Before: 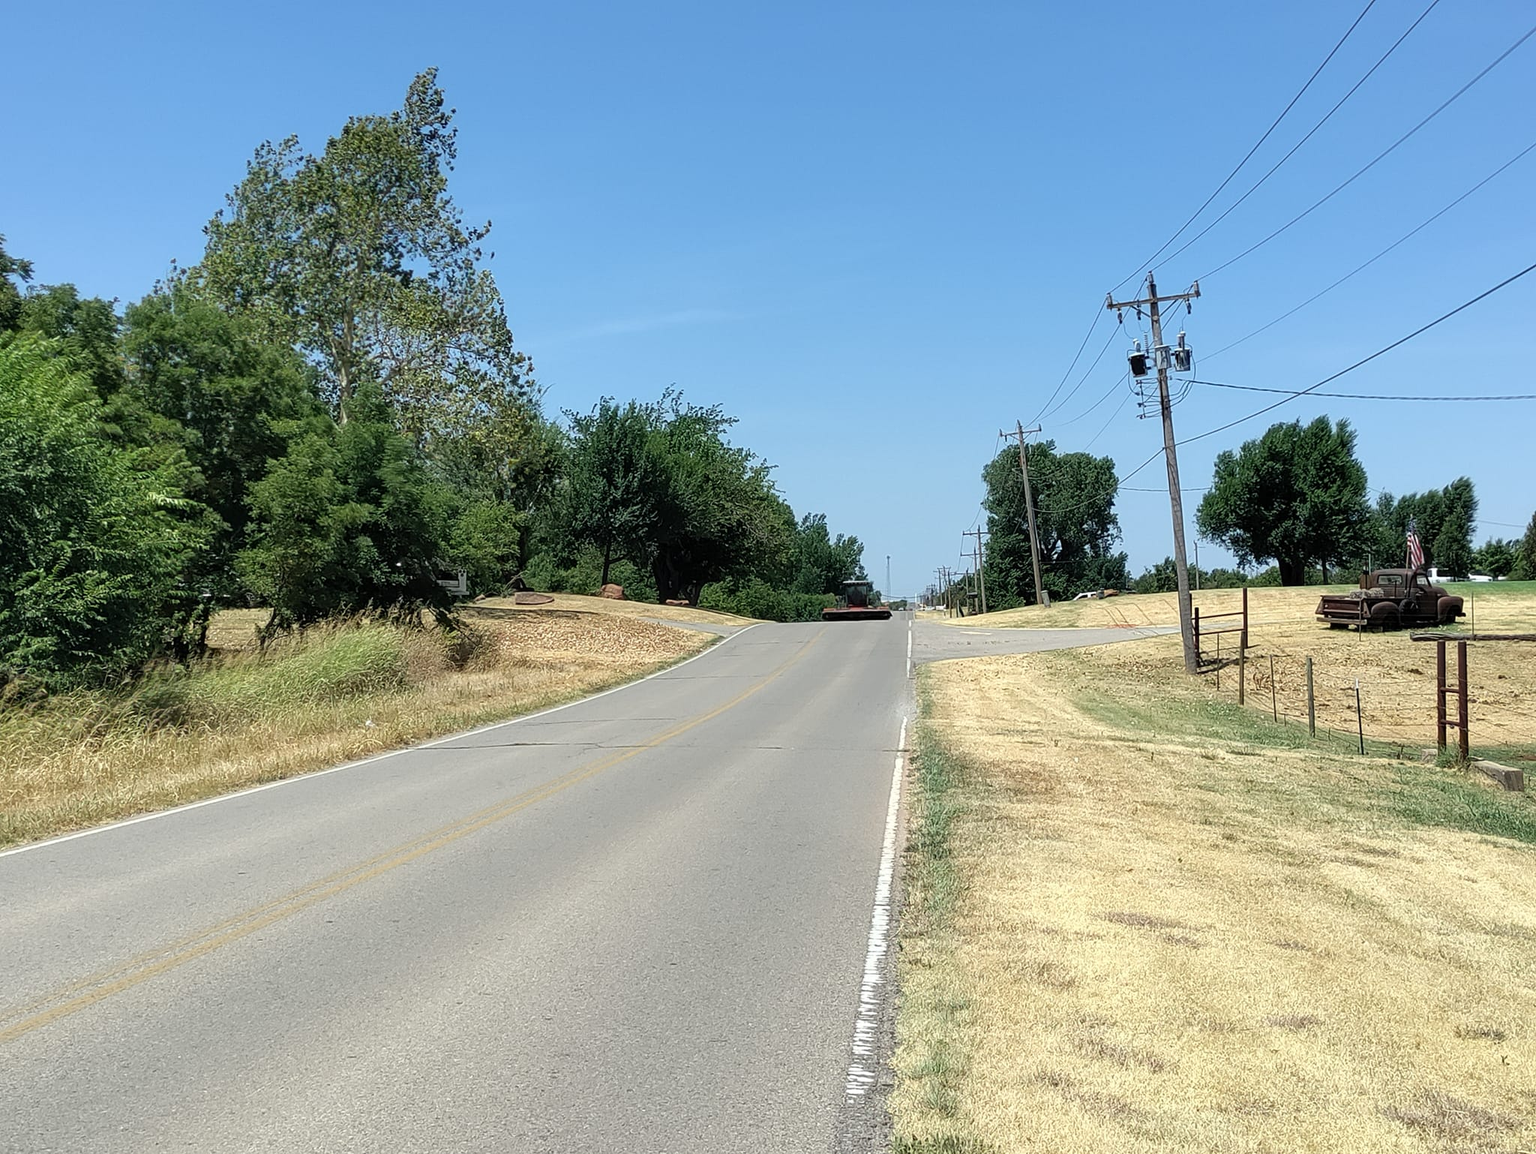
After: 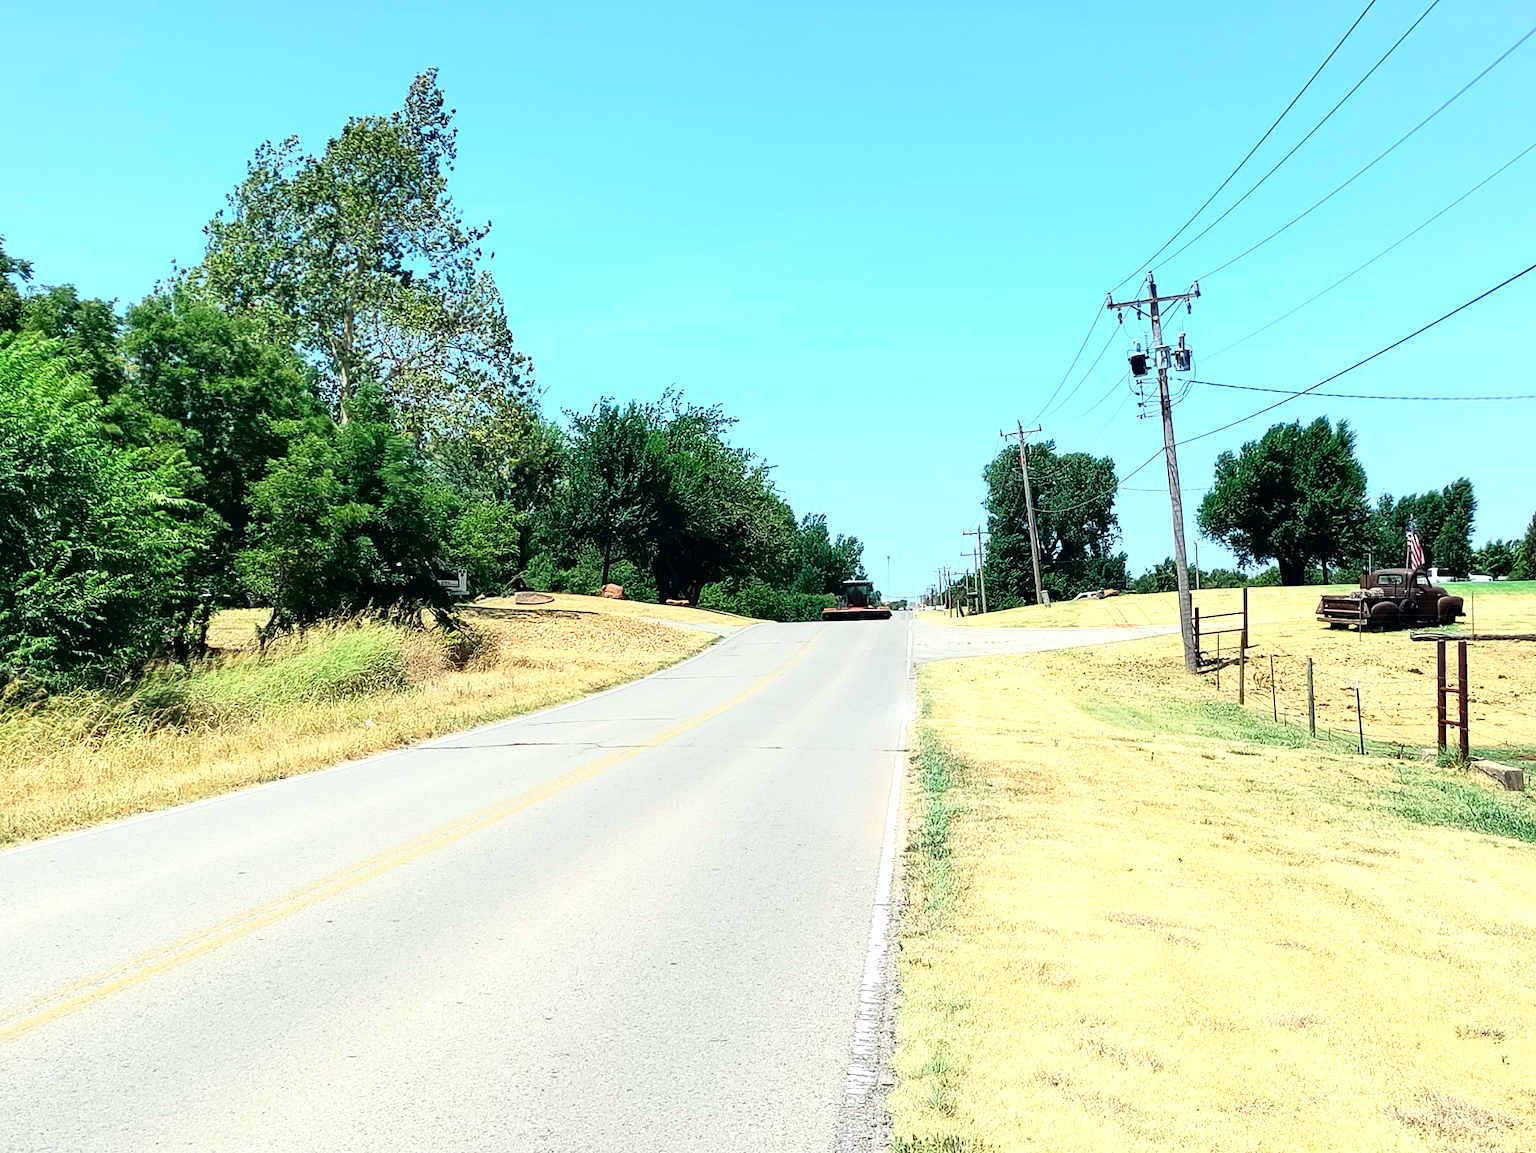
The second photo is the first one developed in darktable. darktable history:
tone curve: curves: ch0 [(0, 0) (0.139, 0.067) (0.319, 0.269) (0.498, 0.505) (0.725, 0.824) (0.864, 0.945) (0.985, 1)]; ch1 [(0, 0) (0.291, 0.197) (0.456, 0.426) (0.495, 0.488) (0.557, 0.578) (0.599, 0.644) (0.702, 0.786) (1, 1)]; ch2 [(0, 0) (0.125, 0.089) (0.353, 0.329) (0.447, 0.43) (0.557, 0.566) (0.63, 0.667) (1, 1)], color space Lab, independent channels, preserve colors none
exposure: black level correction 0, exposure 0.7 EV, compensate exposure bias true, compensate highlight preservation false
